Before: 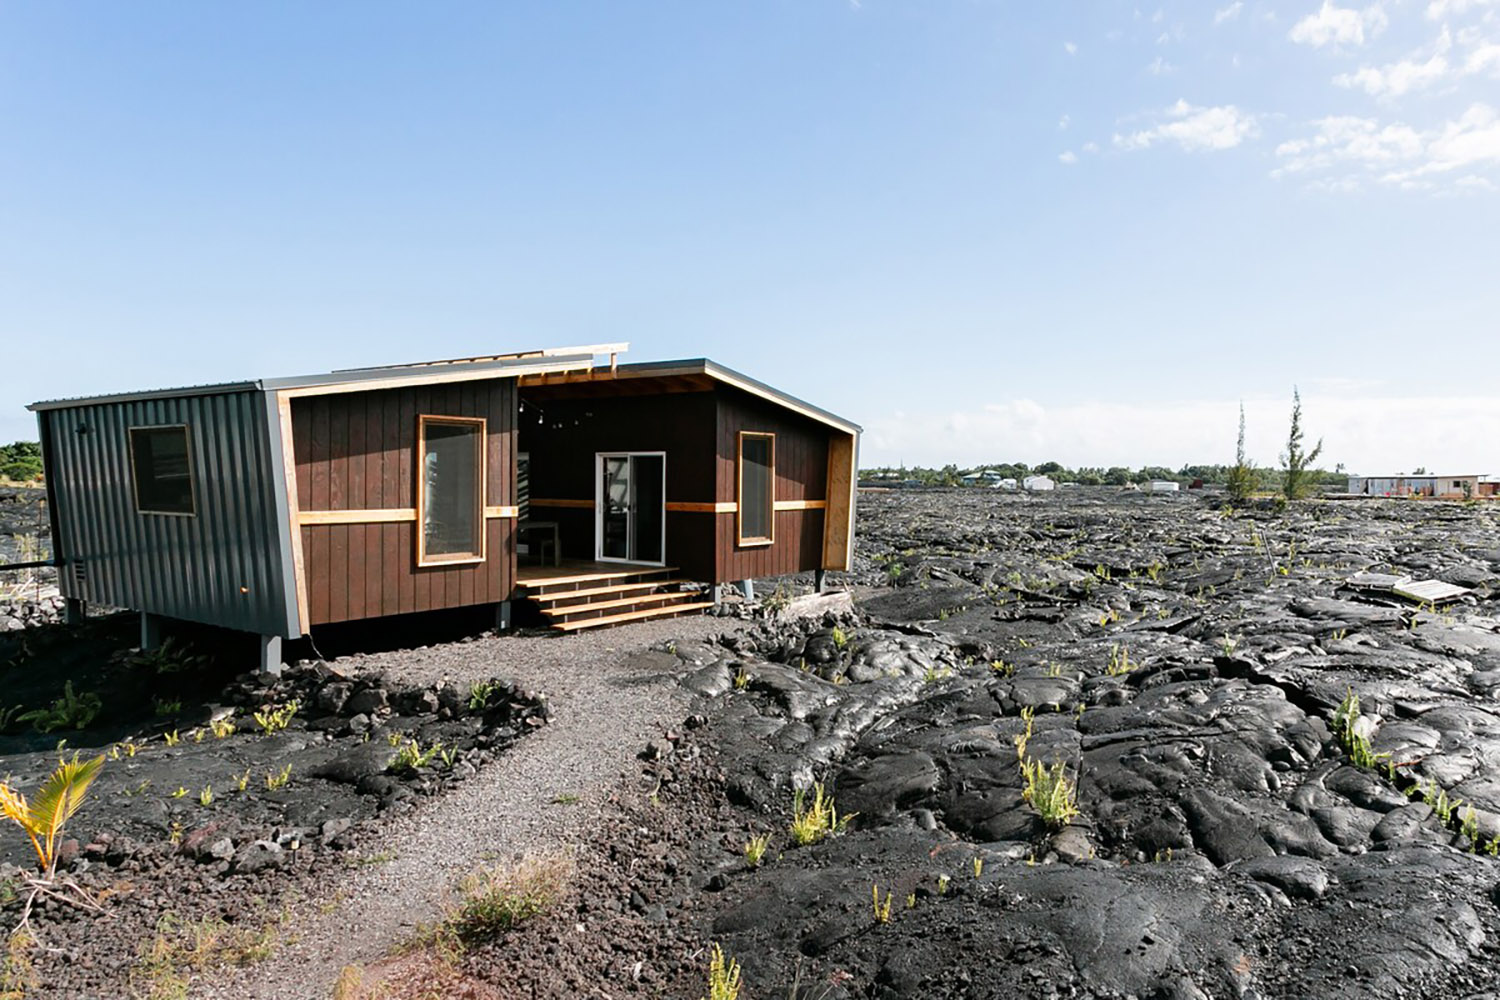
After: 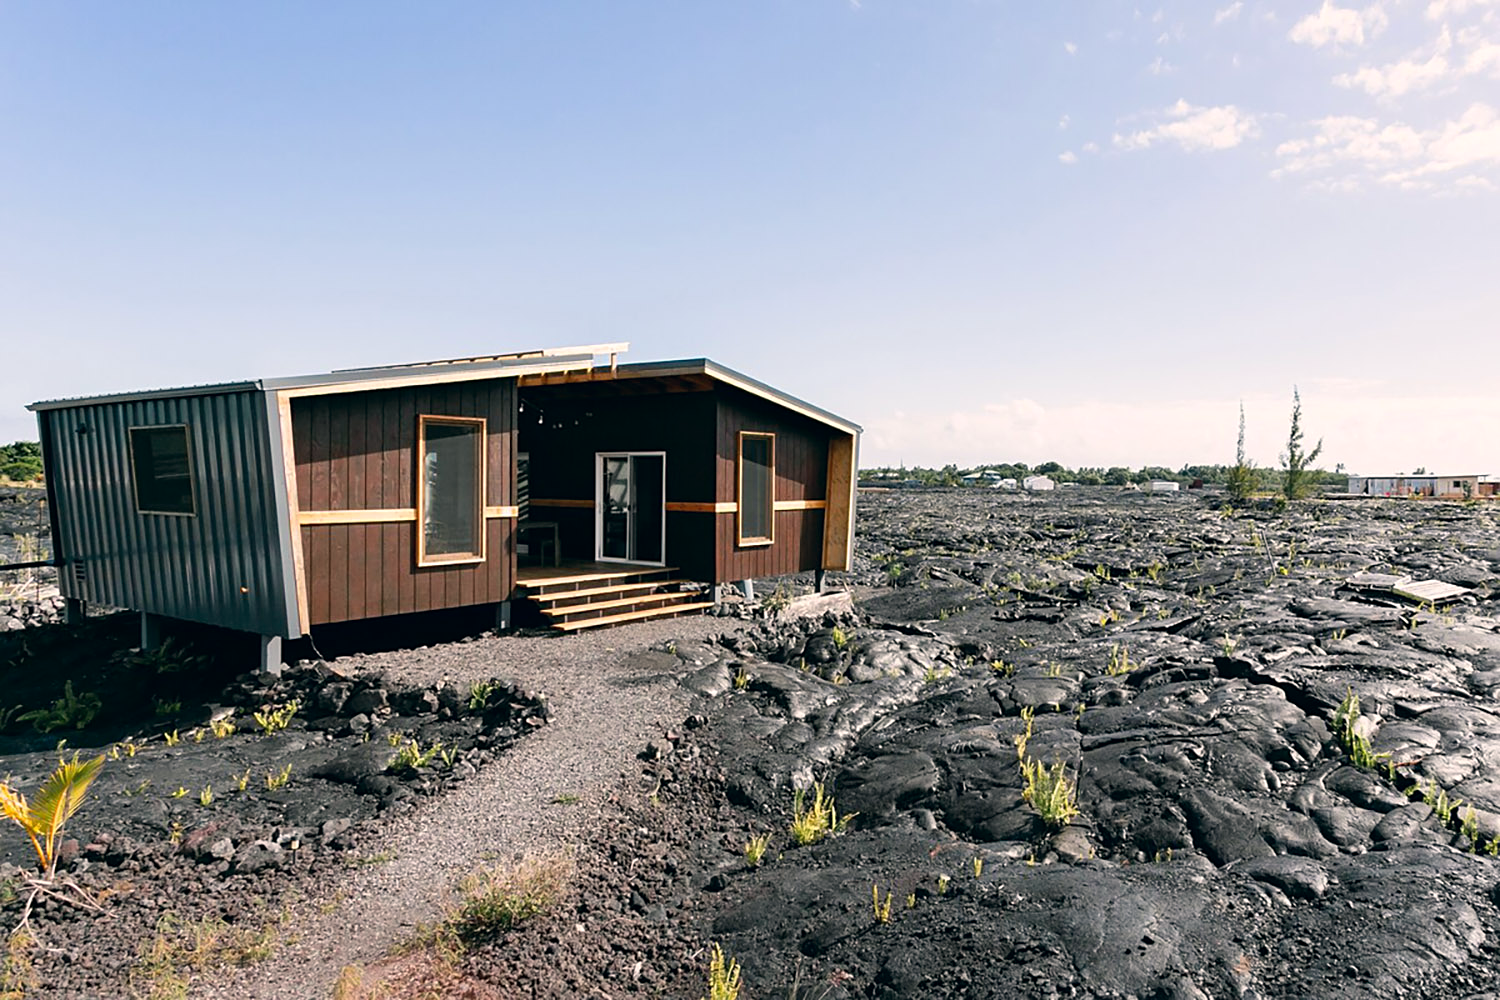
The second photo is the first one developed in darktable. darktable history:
exposure: compensate highlight preservation false
sharpen: amount 0.21
color correction: highlights a* 5.4, highlights b* 5.33, shadows a* -4.83, shadows b* -5.2
